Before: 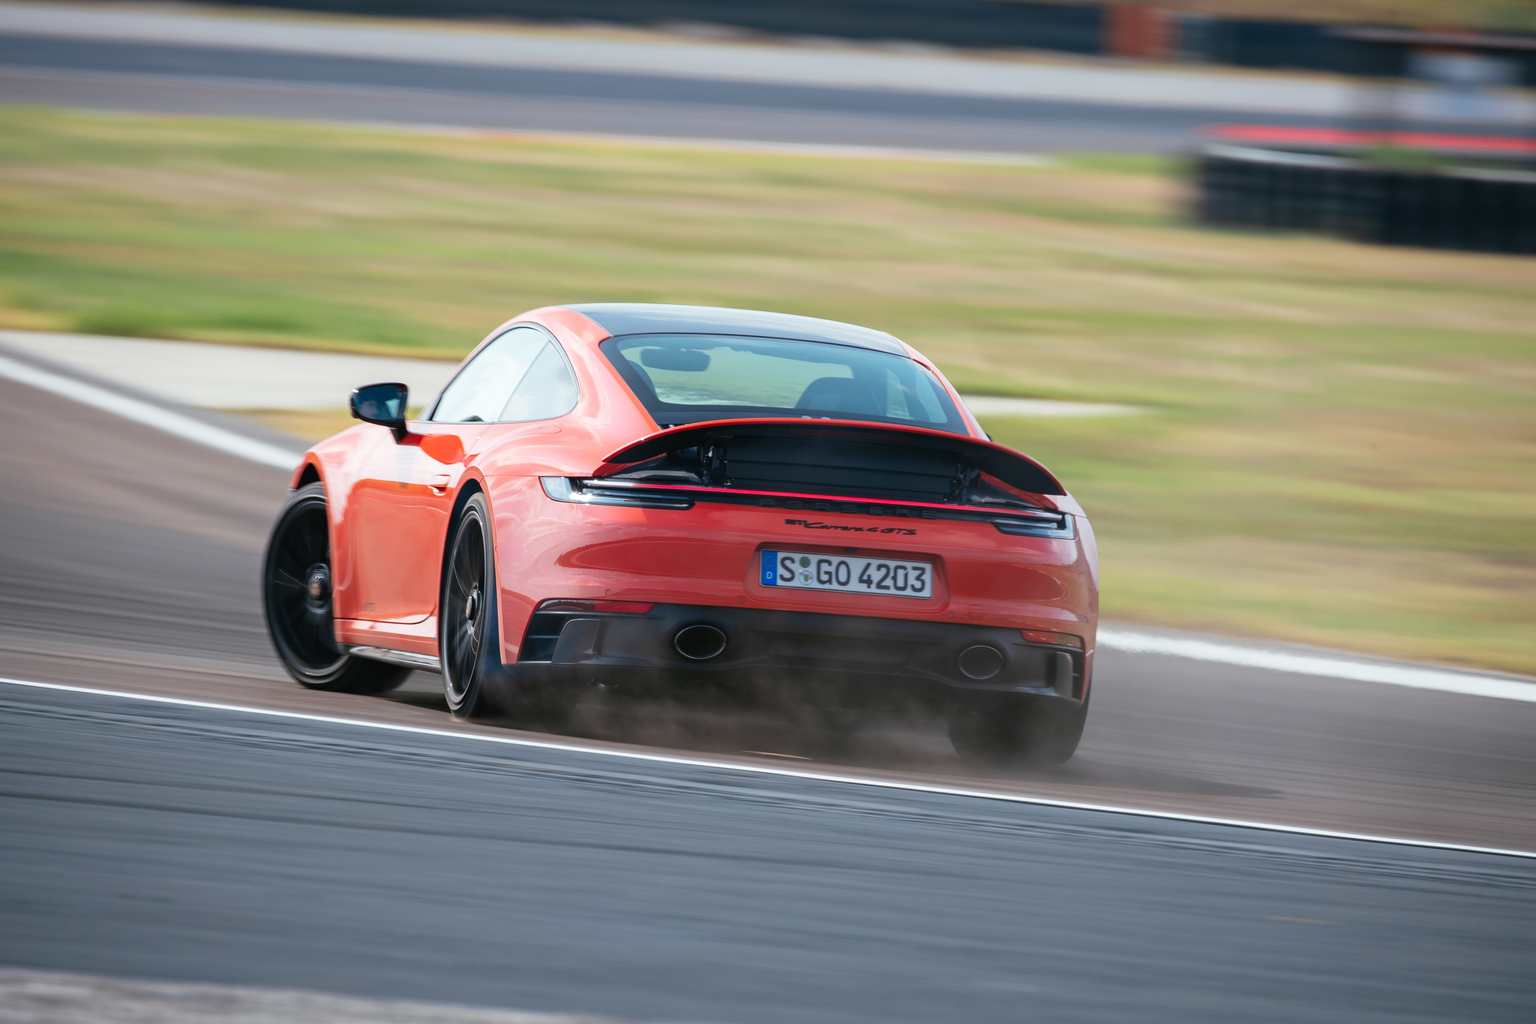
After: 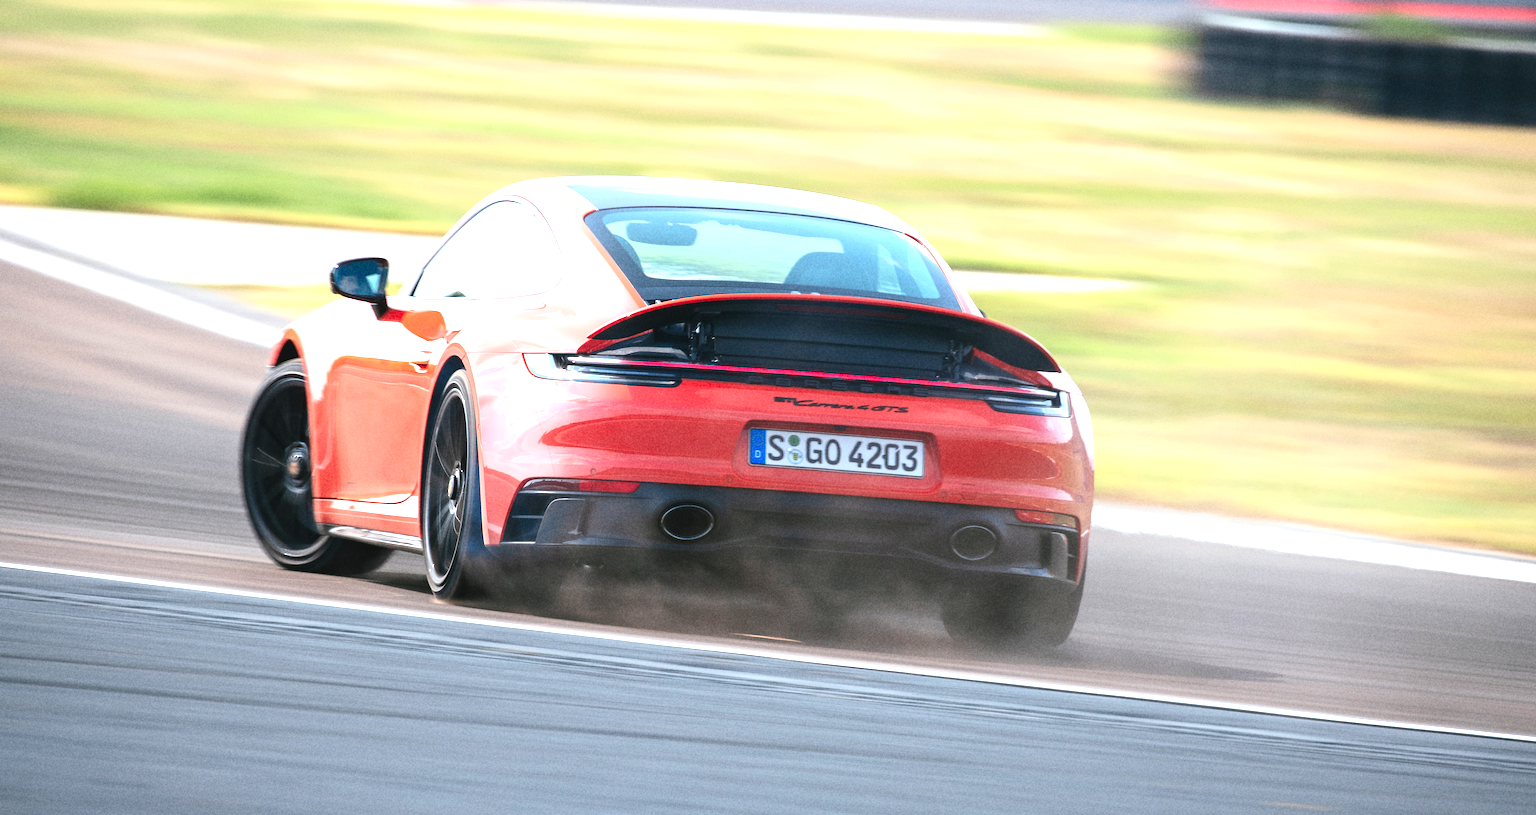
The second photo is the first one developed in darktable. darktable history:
grain: coarseness 22.88 ISO
exposure: exposure 1.15 EV, compensate highlight preservation false
crop and rotate: left 1.814%, top 12.818%, right 0.25%, bottom 9.225%
